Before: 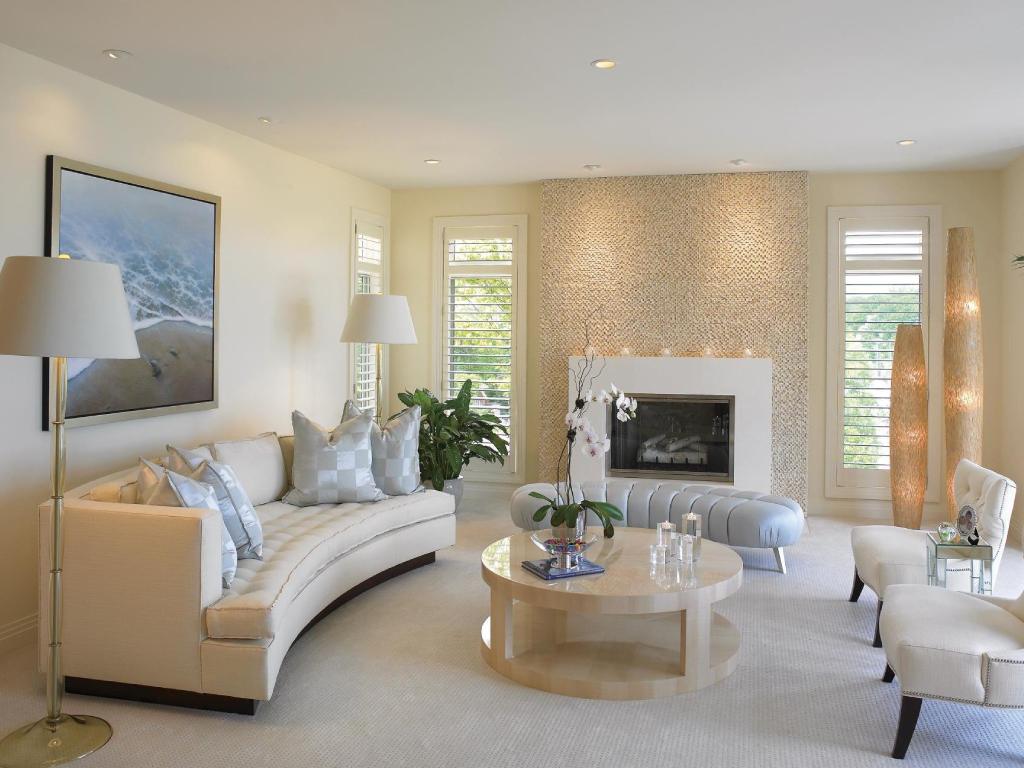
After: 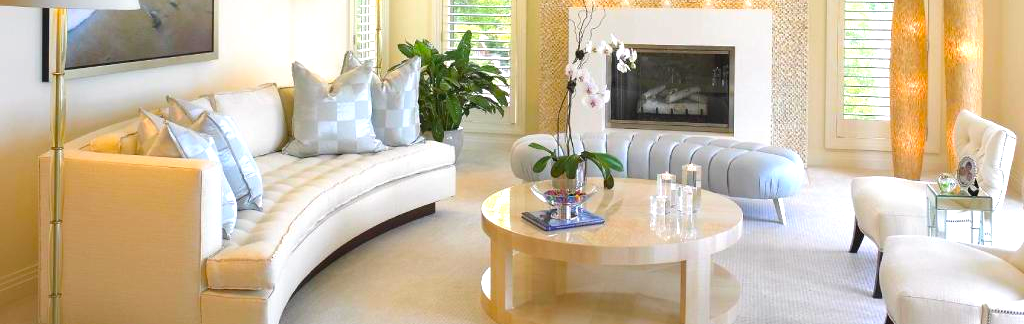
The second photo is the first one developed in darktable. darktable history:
color balance rgb: linear chroma grading › global chroma 10%, perceptual saturation grading › global saturation 30%, global vibrance 10%
crop: top 45.551%, bottom 12.262%
exposure: black level correction 0, exposure 0.7 EV, compensate exposure bias true, compensate highlight preservation false
